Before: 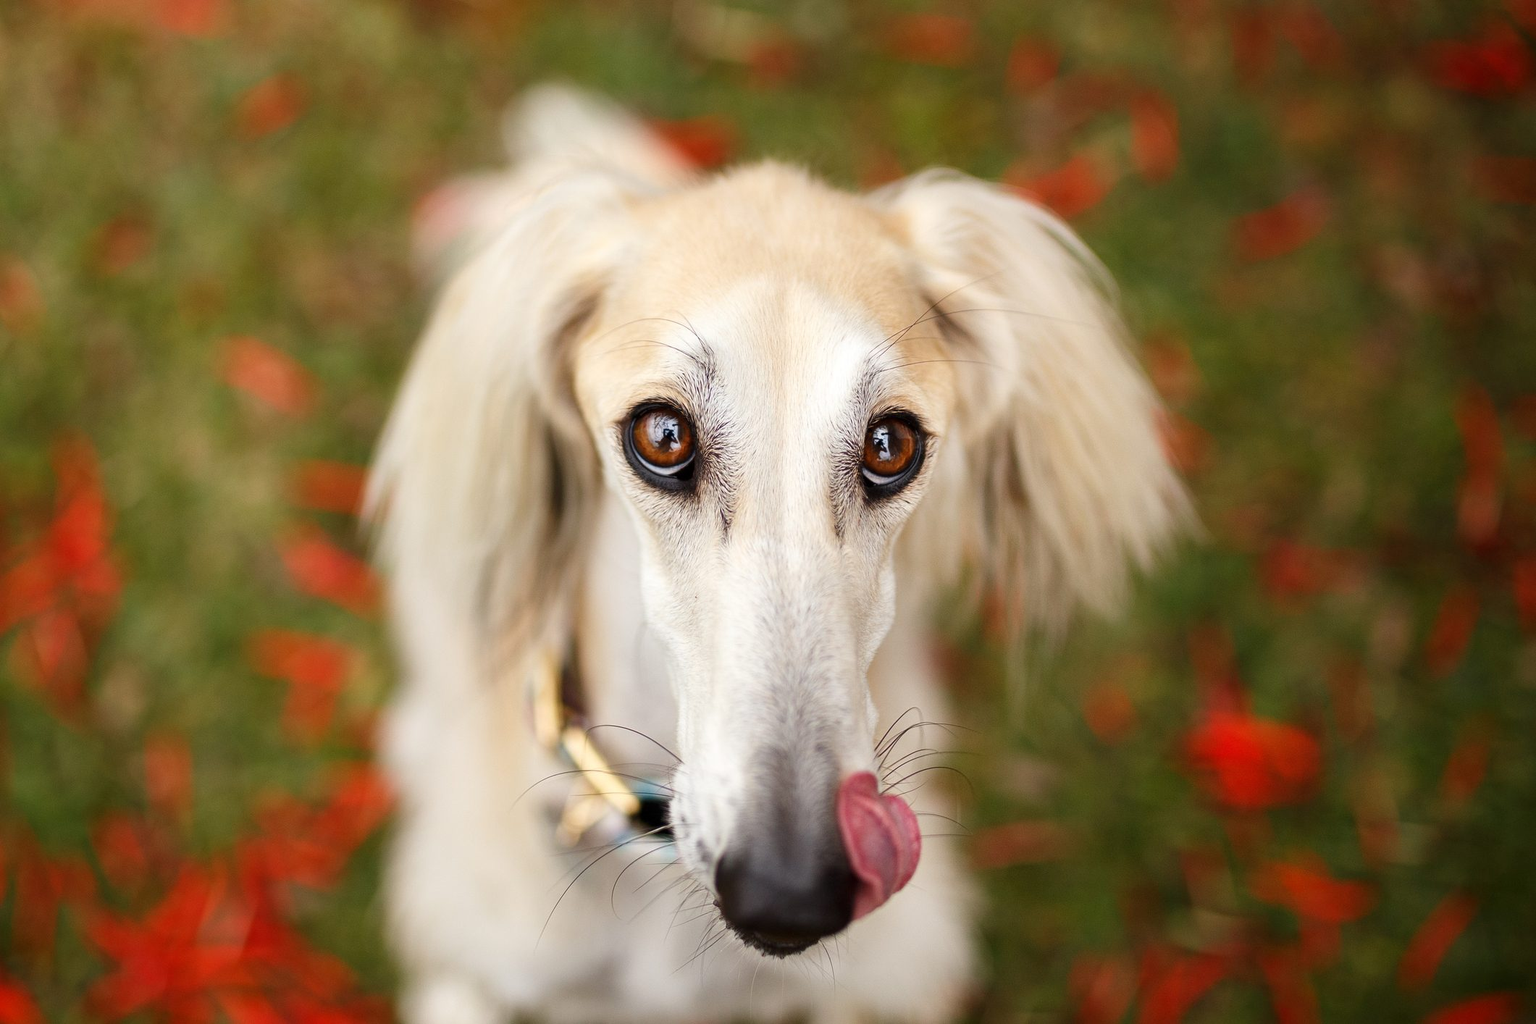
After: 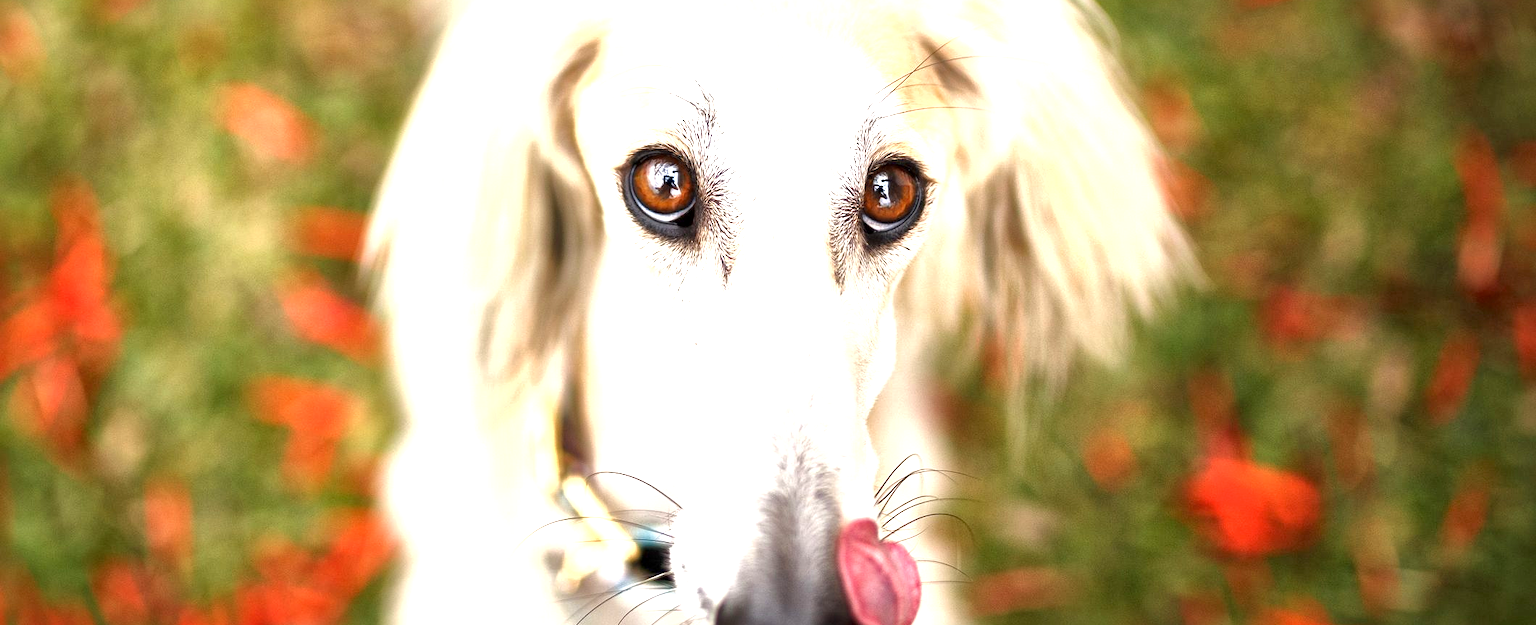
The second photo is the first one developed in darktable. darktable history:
crop and rotate: top 24.809%, bottom 14.023%
exposure: exposure 1.209 EV, compensate exposure bias true, compensate highlight preservation false
tone equalizer: on, module defaults
shadows and highlights: radius 128.03, shadows 21.09, highlights -21.69, low approximation 0.01
local contrast: mode bilateral grid, contrast 21, coarseness 50, detail 159%, midtone range 0.2
